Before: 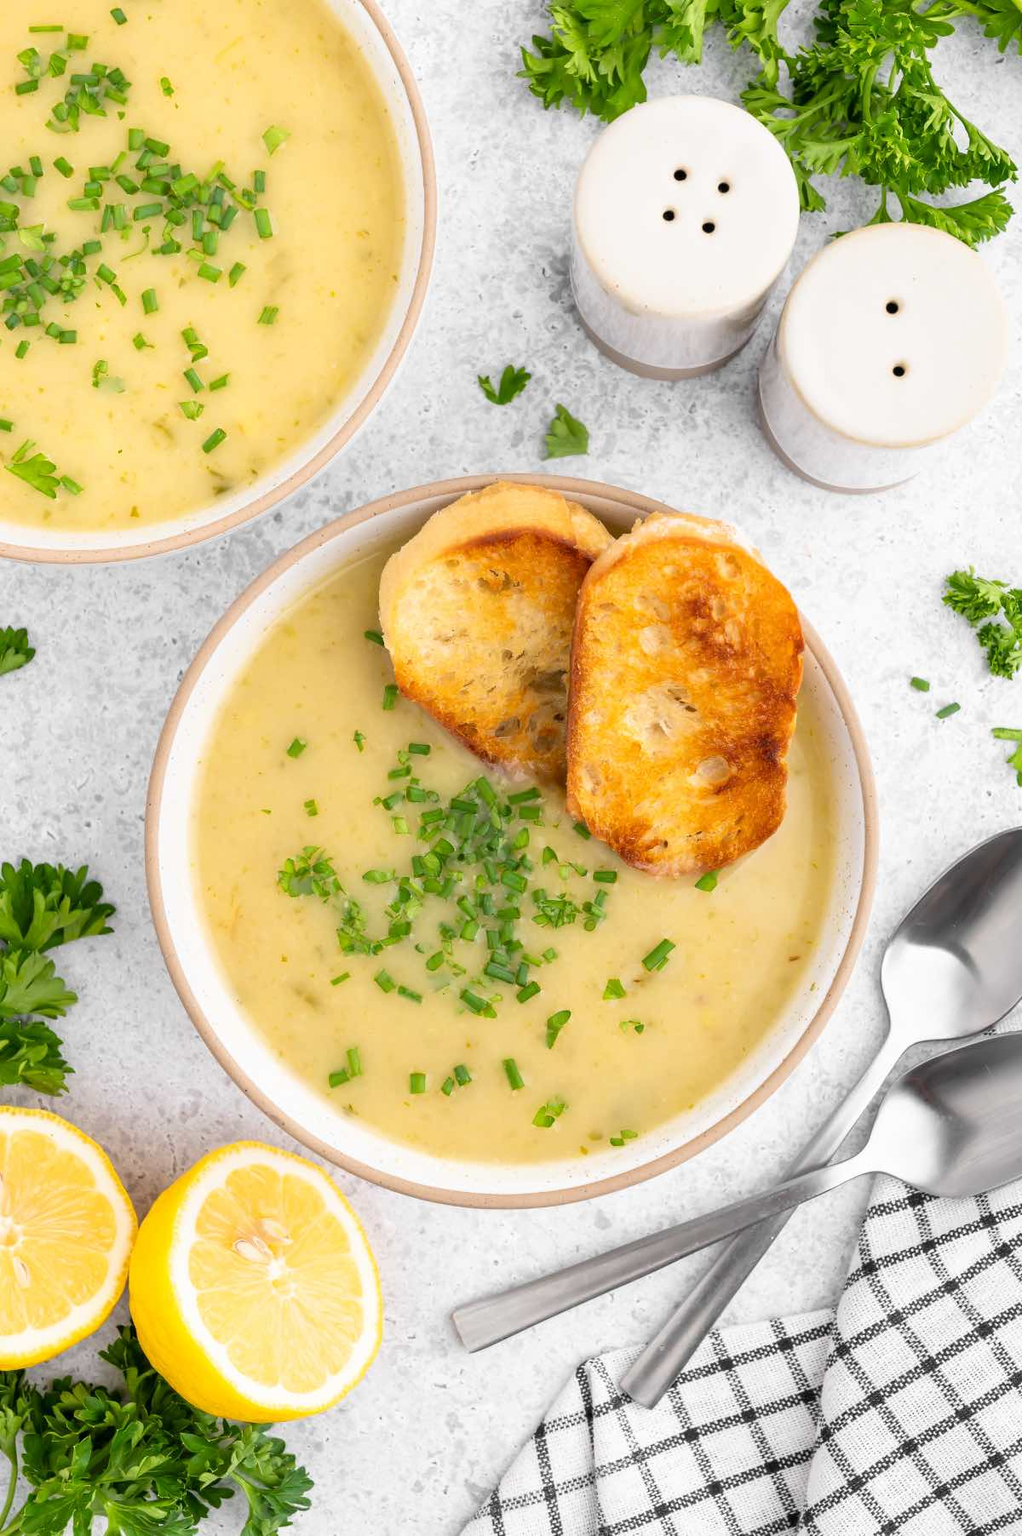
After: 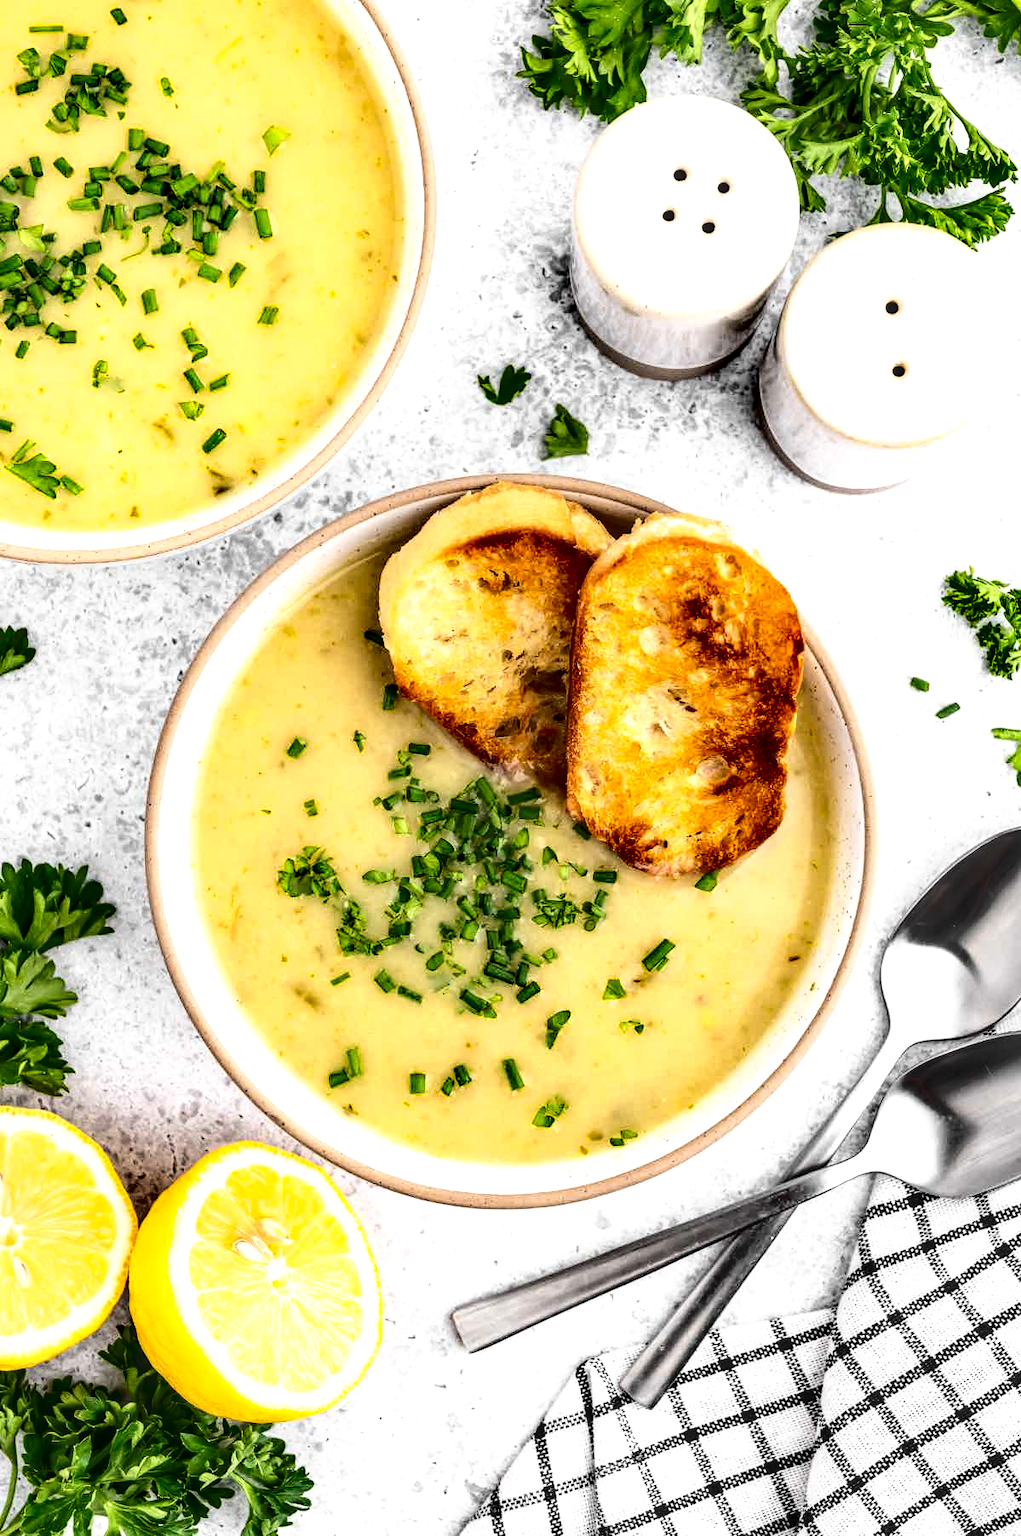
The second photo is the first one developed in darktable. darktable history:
tone curve: curves: ch0 [(0, 0) (0.003, 0.147) (0.011, 0.147) (0.025, 0.147) (0.044, 0.147) (0.069, 0.147) (0.1, 0.15) (0.136, 0.158) (0.177, 0.174) (0.224, 0.198) (0.277, 0.241) (0.335, 0.292) (0.399, 0.361) (0.468, 0.452) (0.543, 0.568) (0.623, 0.679) (0.709, 0.793) (0.801, 0.886) (0.898, 0.966) (1, 1)], color space Lab, independent channels, preserve colors none
shadows and highlights: low approximation 0.01, soften with gaussian
local contrast: highlights 60%, shadows 59%, detail 160%
exposure: exposure 0.201 EV, compensate exposure bias true, compensate highlight preservation false
